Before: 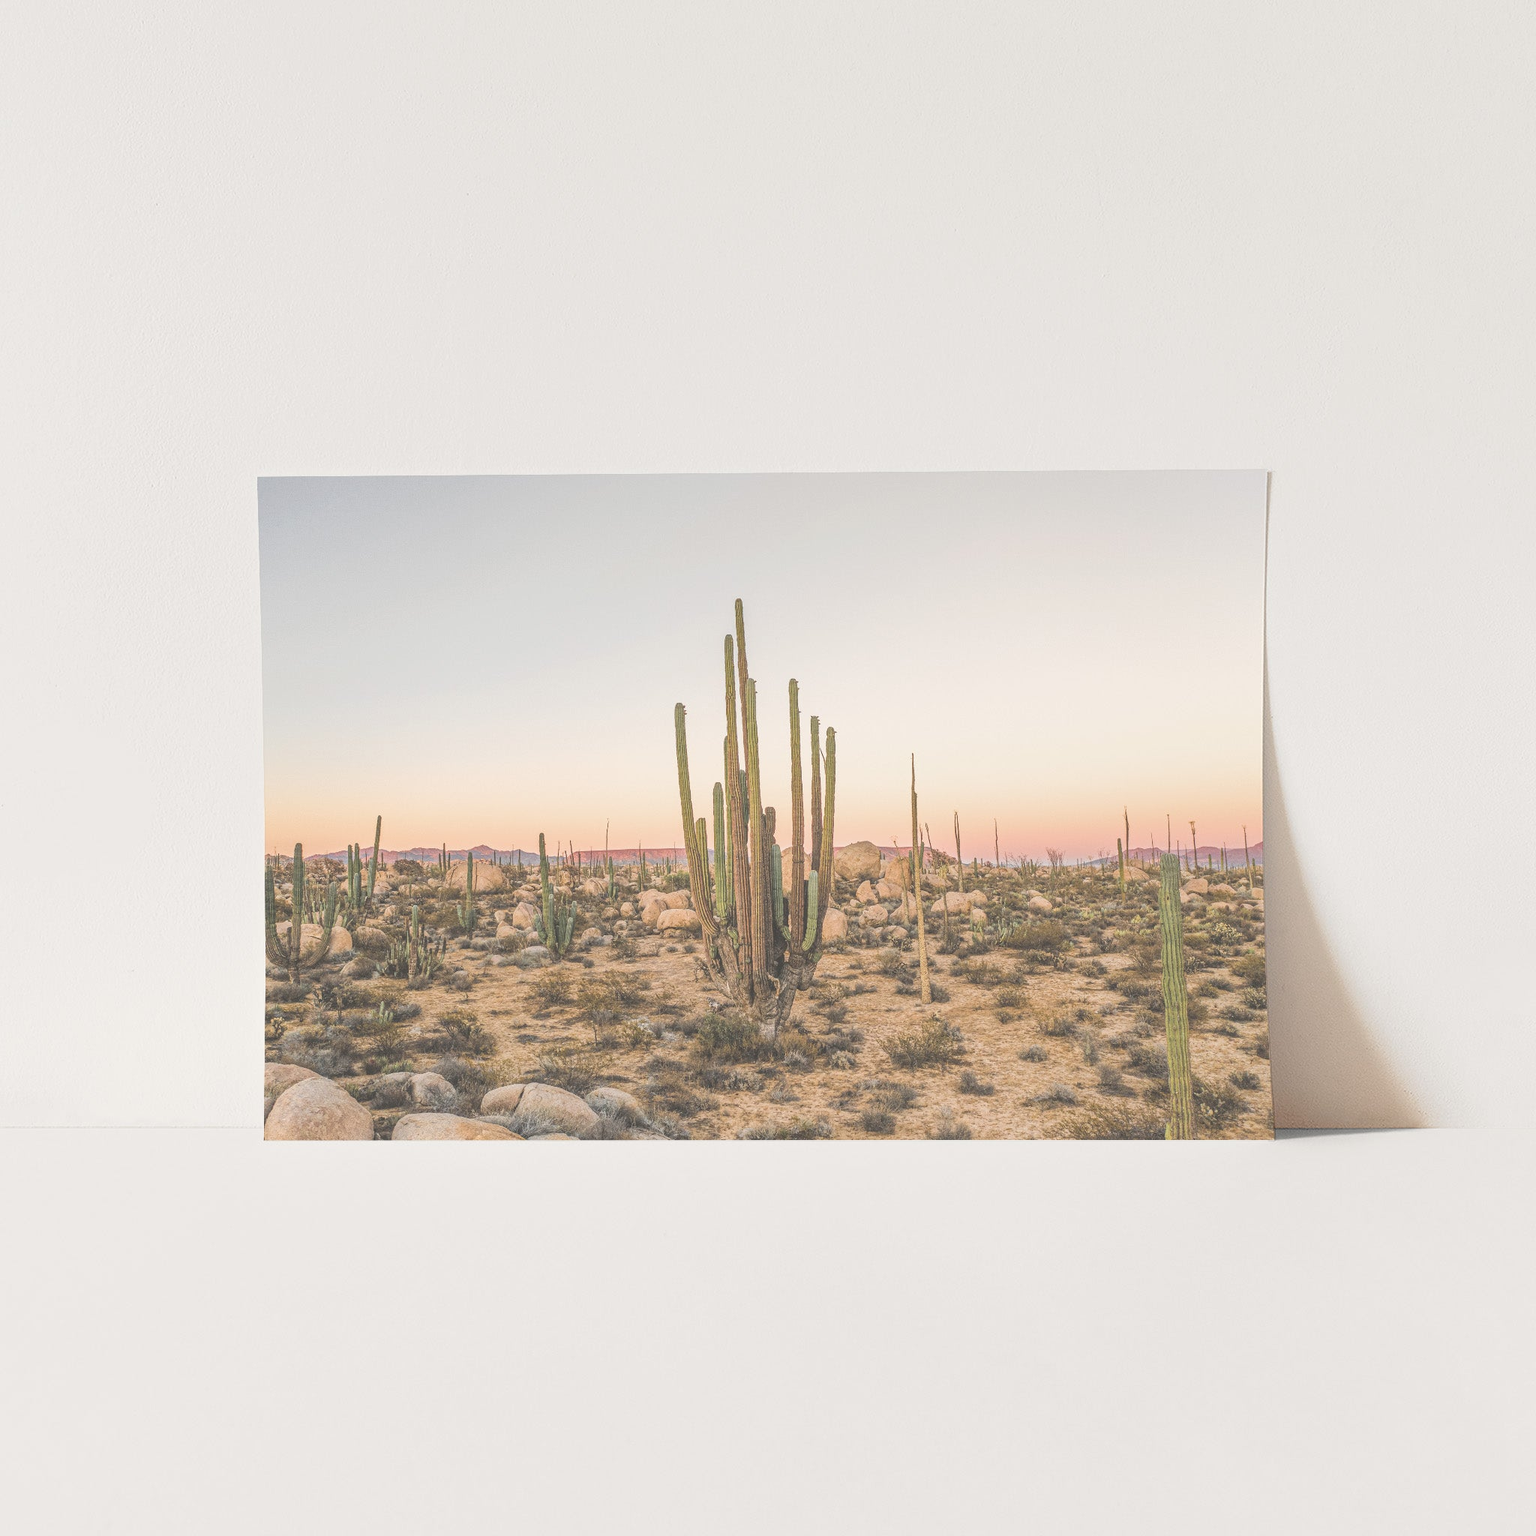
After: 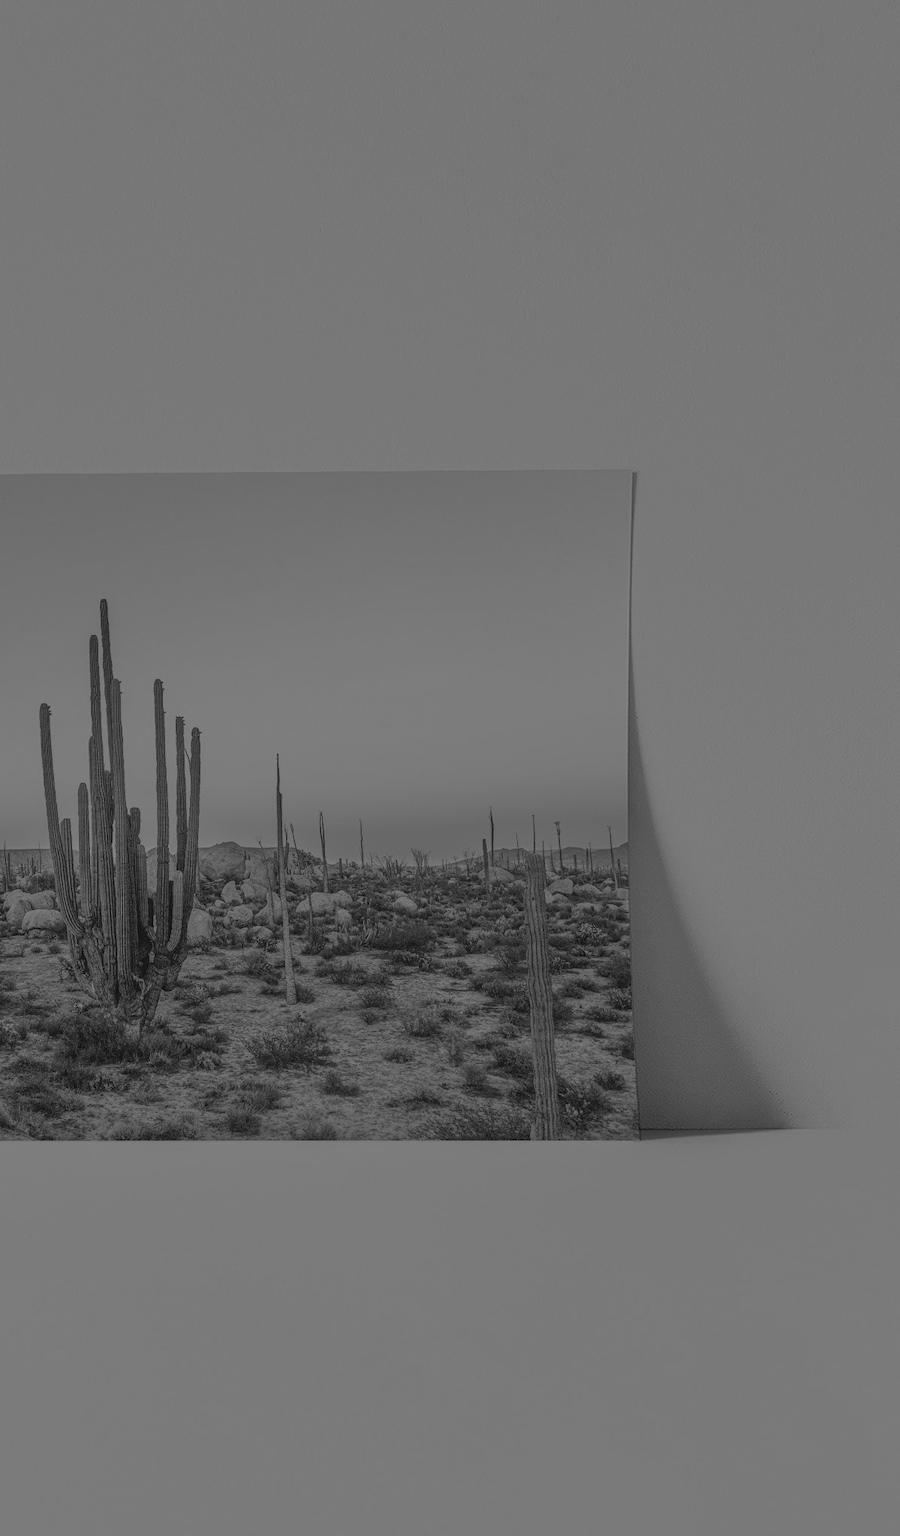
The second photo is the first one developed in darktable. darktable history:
local contrast: on, module defaults
tone equalizer: -8 EV -2 EV, -7 EV -2 EV, -6 EV -2 EV, -5 EV -2 EV, -4 EV -2 EV, -3 EV -2 EV, -2 EV -2 EV, -1 EV -1.63 EV, +0 EV -2 EV
white balance: red 0.924, blue 1.095
crop: left 41.402%
monochrome: a -4.13, b 5.16, size 1
color calibration: output gray [0.267, 0.423, 0.261, 0], illuminant same as pipeline (D50), adaptation none (bypass)
color balance: mode lift, gamma, gain (sRGB), lift [1, 0.99, 1.01, 0.992], gamma [1, 1.037, 0.974, 0.963]
